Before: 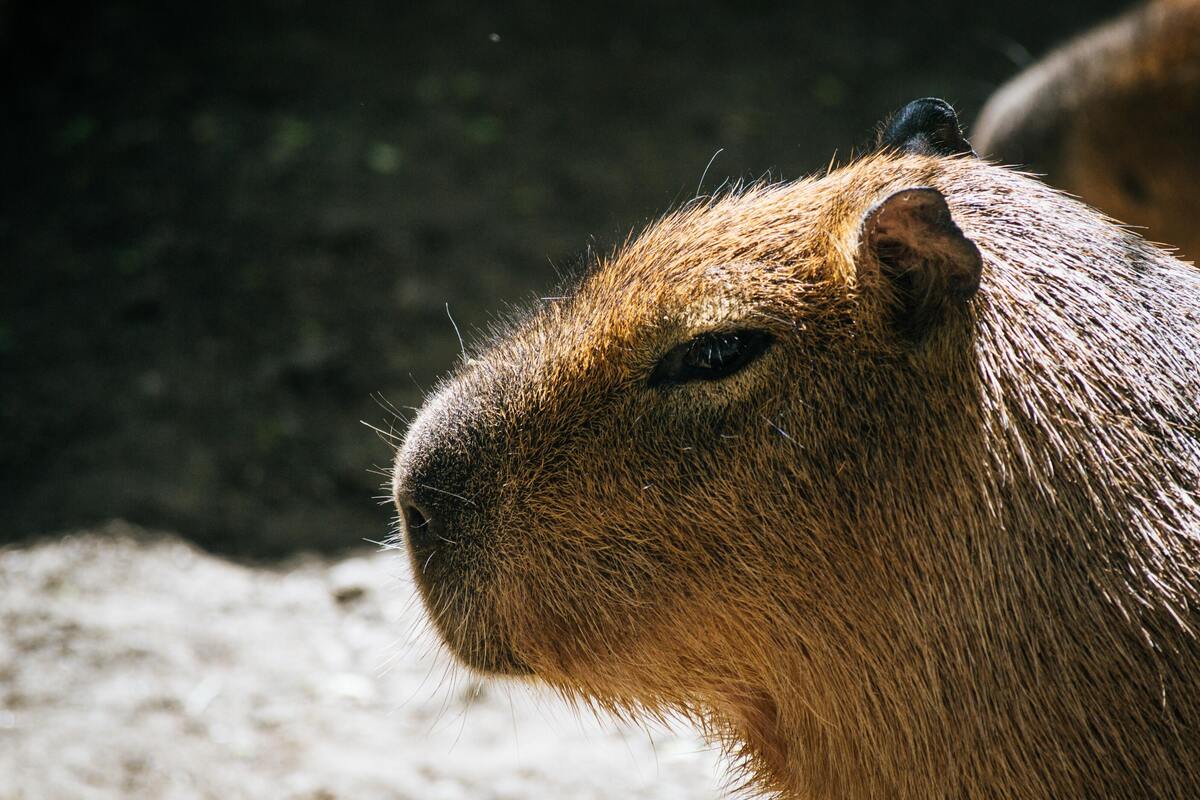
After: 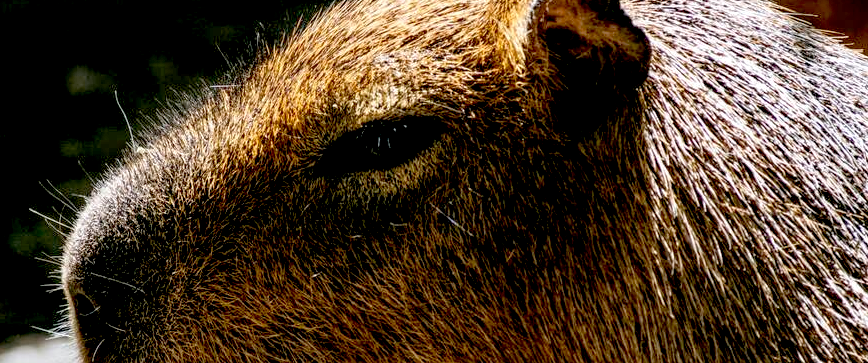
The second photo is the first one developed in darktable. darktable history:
crop and rotate: left 27.624%, top 26.741%, bottom 27.783%
local contrast: on, module defaults
exposure: black level correction 0.032, exposure 0.308 EV, compensate highlight preservation false
